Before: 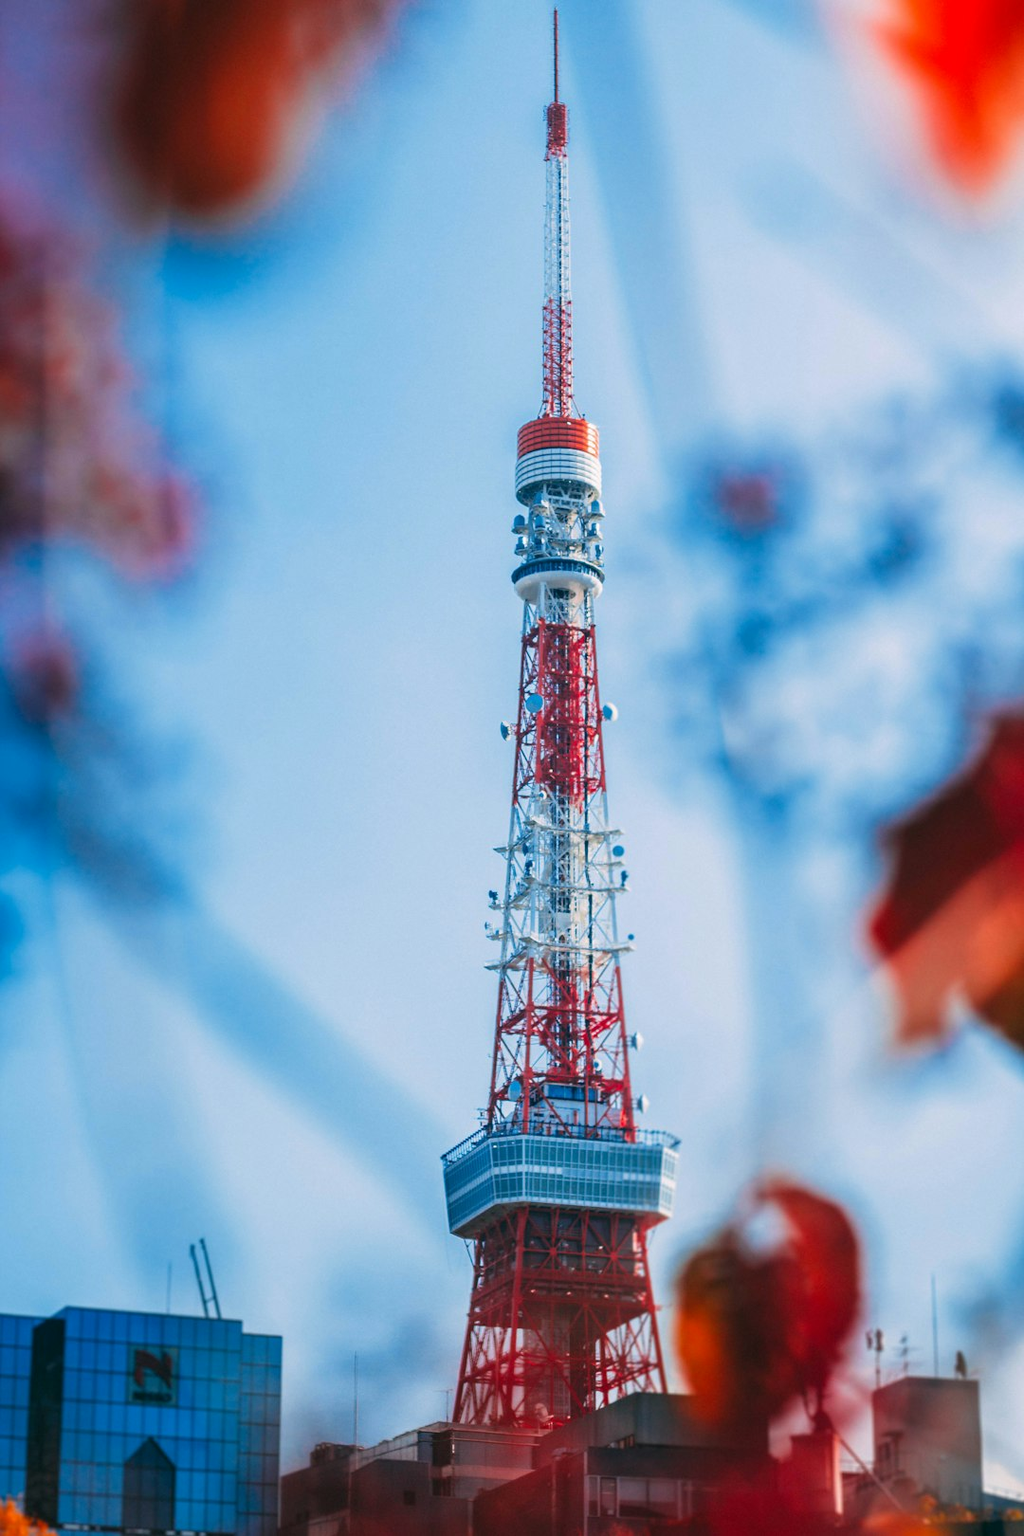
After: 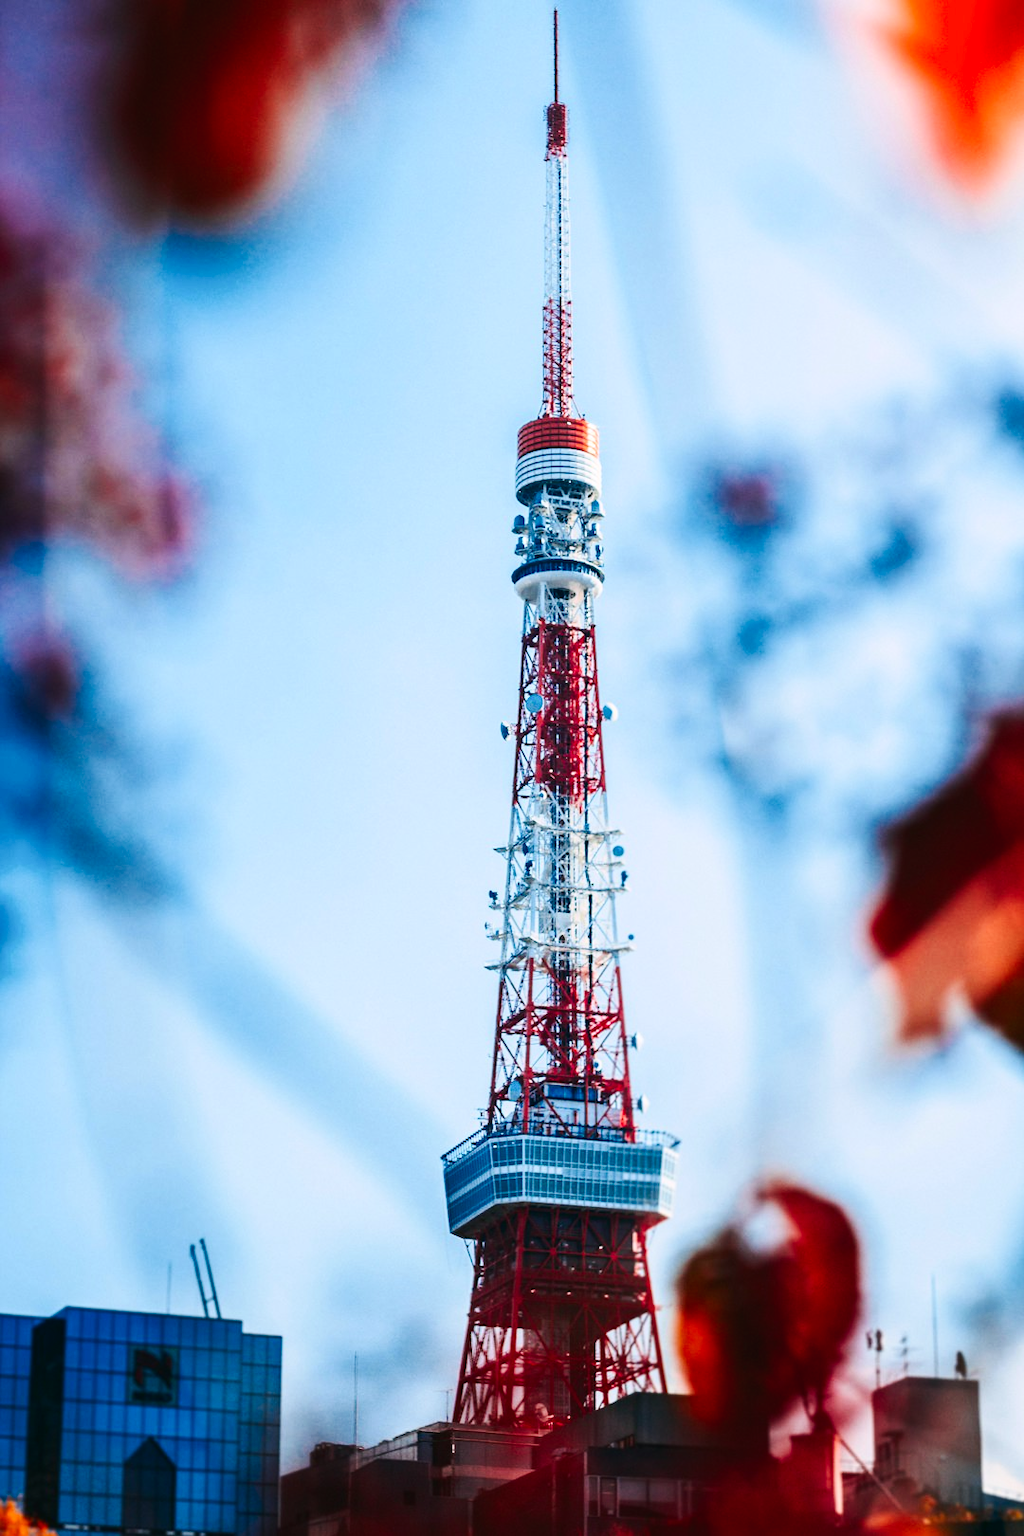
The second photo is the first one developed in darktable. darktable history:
tone curve: curves: ch0 [(0, 0.015) (0.037, 0.032) (0.131, 0.113) (0.275, 0.26) (0.497, 0.531) (0.617, 0.663) (0.704, 0.748) (0.813, 0.842) (0.911, 0.931) (0.997, 1)]; ch1 [(0, 0) (0.301, 0.3) (0.444, 0.438) (0.493, 0.494) (0.501, 0.499) (0.534, 0.543) (0.582, 0.605) (0.658, 0.687) (0.746, 0.79) (1, 1)]; ch2 [(0, 0) (0.246, 0.234) (0.36, 0.356) (0.415, 0.426) (0.476, 0.492) (0.502, 0.499) (0.525, 0.513) (0.533, 0.534) (0.586, 0.598) (0.634, 0.643) (0.706, 0.717) (0.853, 0.83) (1, 0.951)], preserve colors none
contrast brightness saturation: contrast 0.271
